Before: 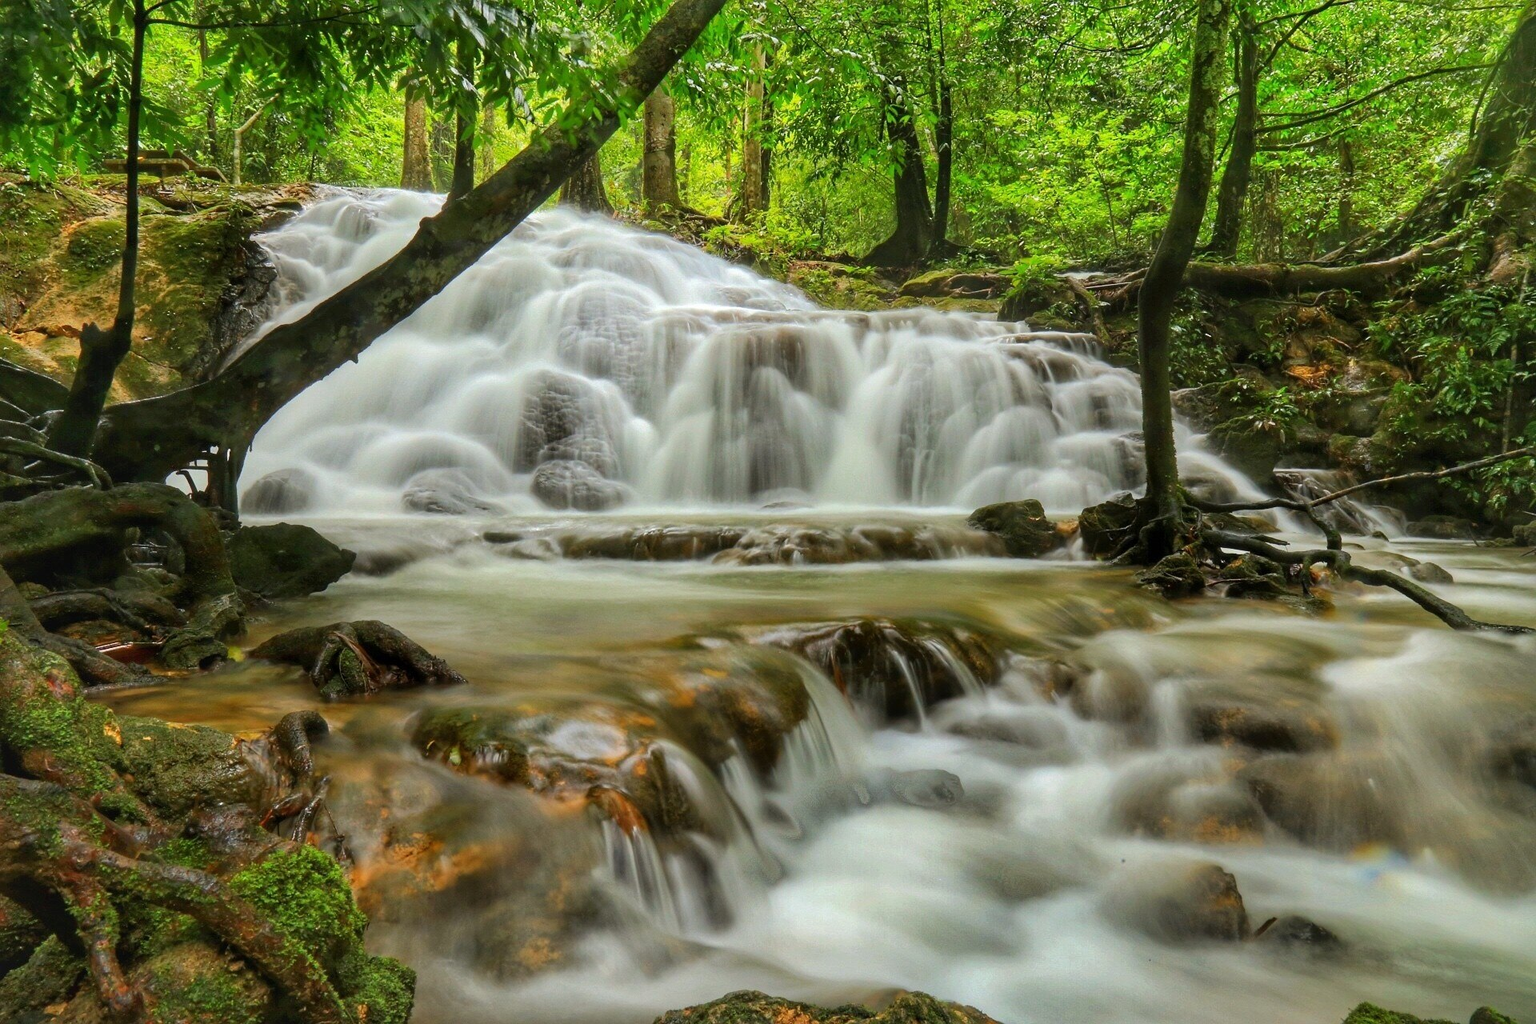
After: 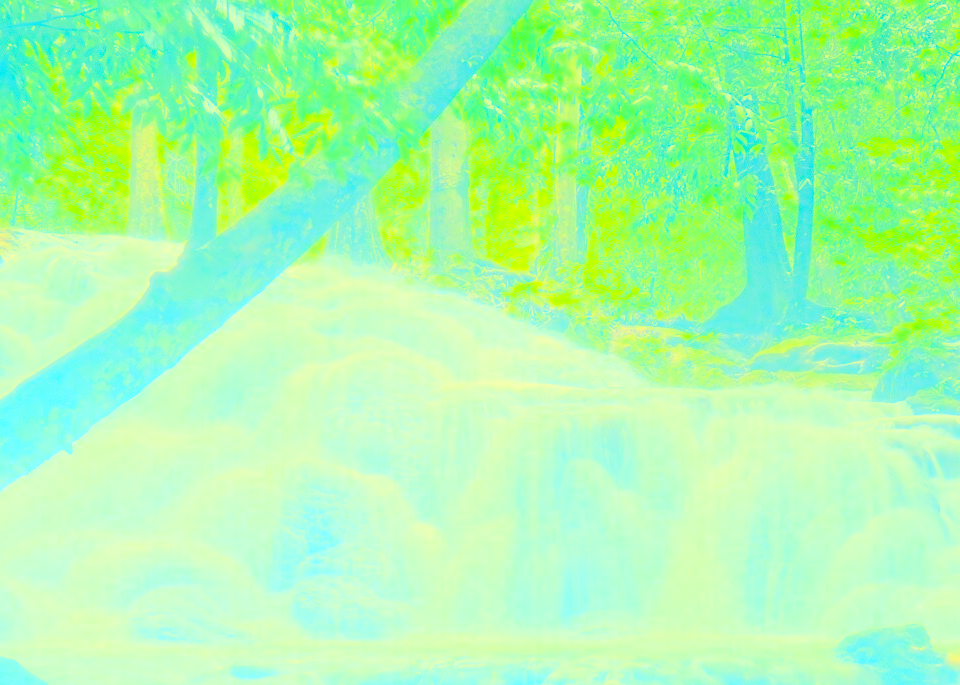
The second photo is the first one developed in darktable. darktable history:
bloom: size 70%, threshold 25%, strength 70%
crop: left 19.556%, right 30.401%, bottom 46.458%
color correction: highlights a* -15.58, highlights b* 40, shadows a* -40, shadows b* -26.18
color balance rgb: on, module defaults
shadows and highlights: shadows -20, white point adjustment -2, highlights -35
